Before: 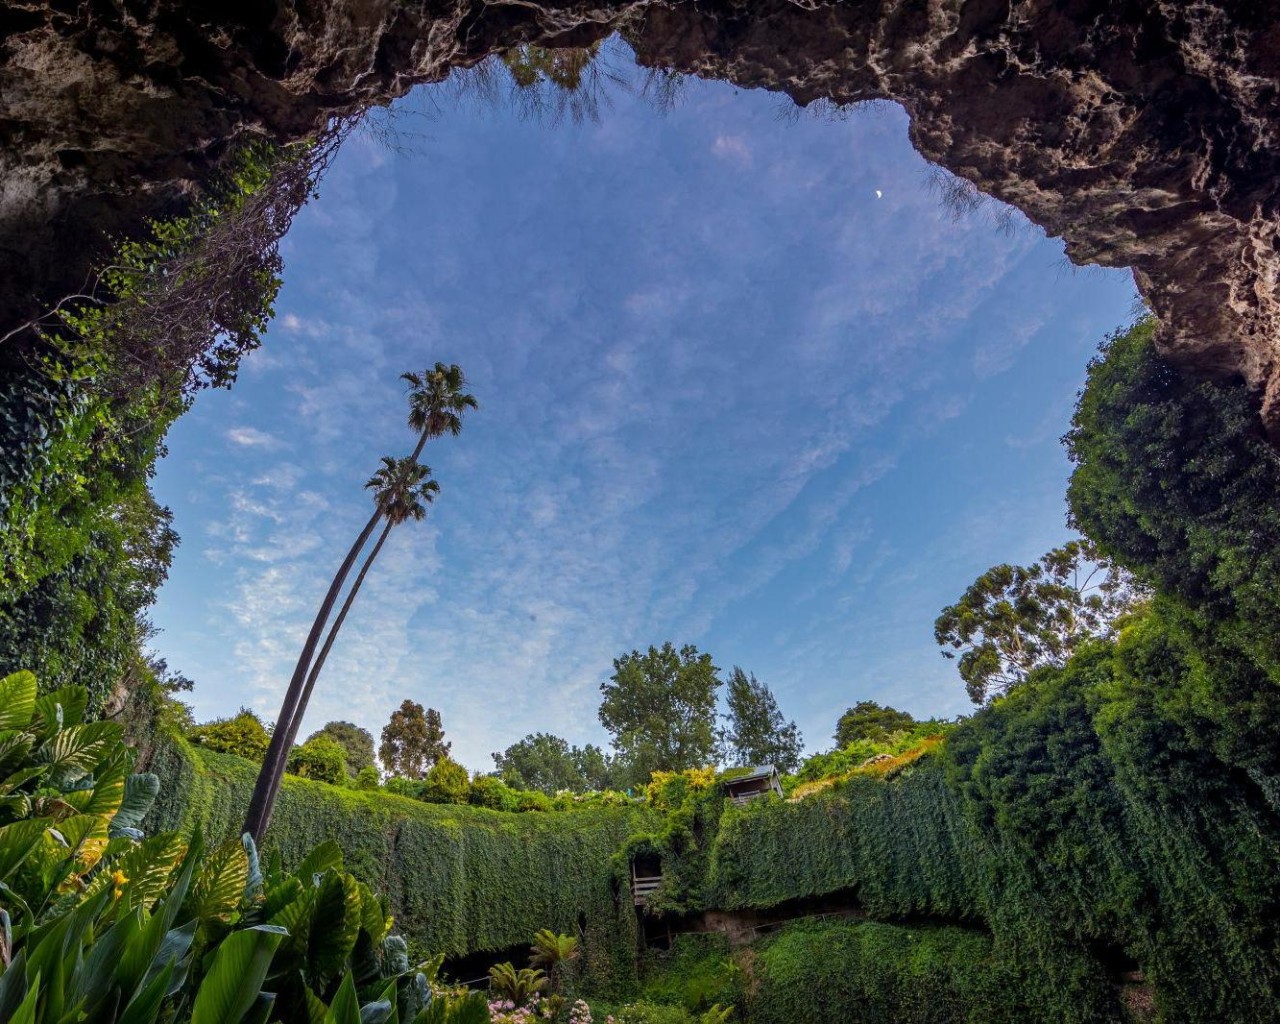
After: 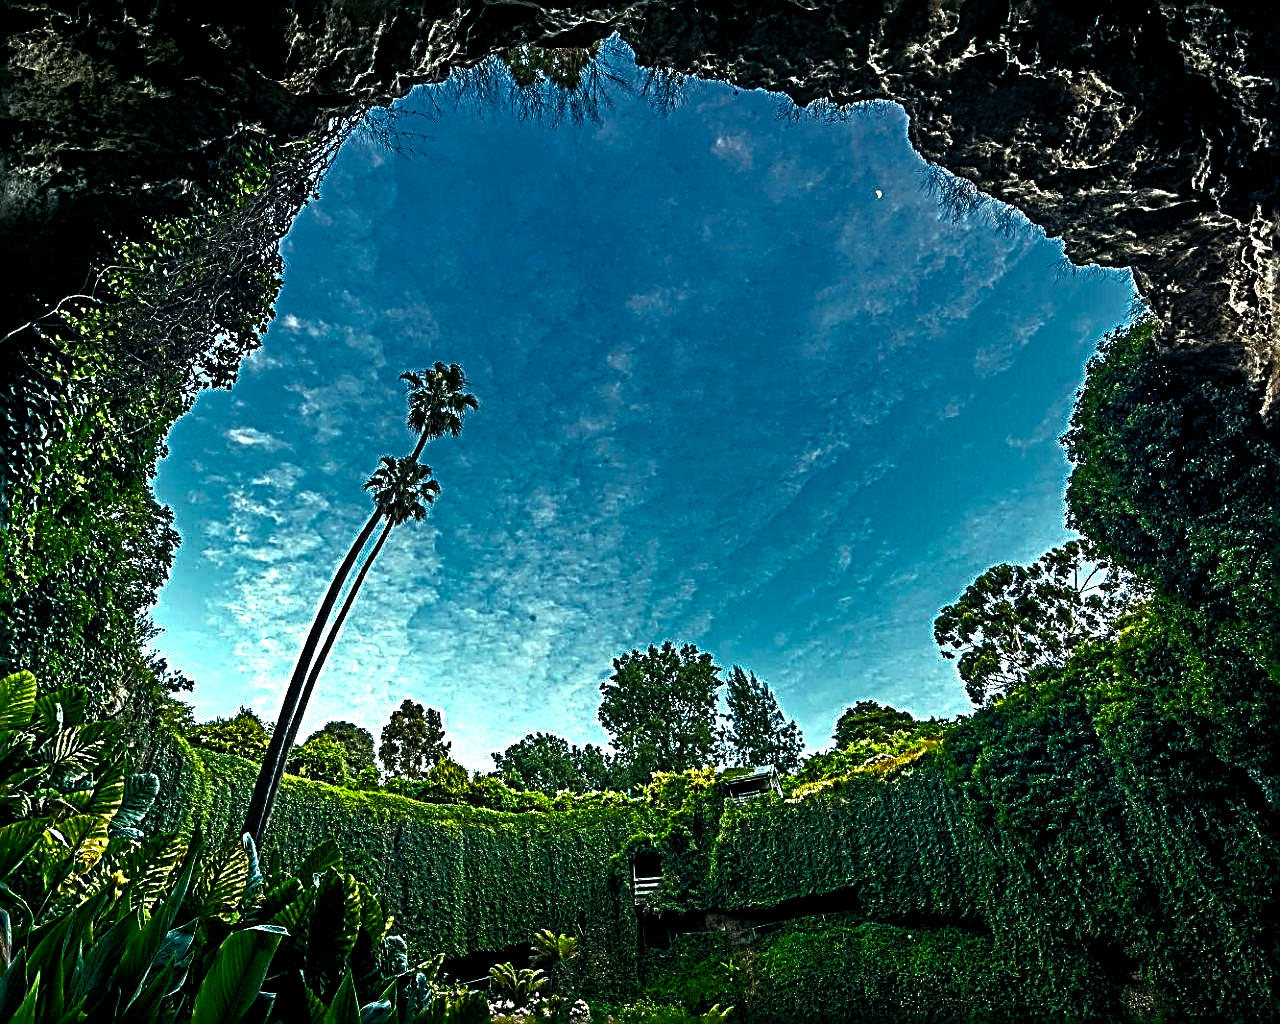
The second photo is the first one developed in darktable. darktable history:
rgb curve: curves: ch0 [(0, 0) (0.415, 0.237) (1, 1)]
sharpen: radius 3.158, amount 1.731
color balance rgb: shadows lift › luminance -7.7%, shadows lift › chroma 2.13%, shadows lift › hue 165.27°, power › luminance -7.77%, power › chroma 1.1%, power › hue 215.88°, highlights gain › luminance 15.15%, highlights gain › chroma 7%, highlights gain › hue 125.57°, global offset › luminance -0.33%, global offset › chroma 0.11%, global offset › hue 165.27°, perceptual saturation grading › global saturation 24.42%, perceptual saturation grading › highlights -24.42%, perceptual saturation grading › mid-tones 24.42%, perceptual saturation grading › shadows 40%, perceptual brilliance grading › global brilliance -5%, perceptual brilliance grading › highlights 24.42%, perceptual brilliance grading › mid-tones 7%, perceptual brilliance grading › shadows -5%
